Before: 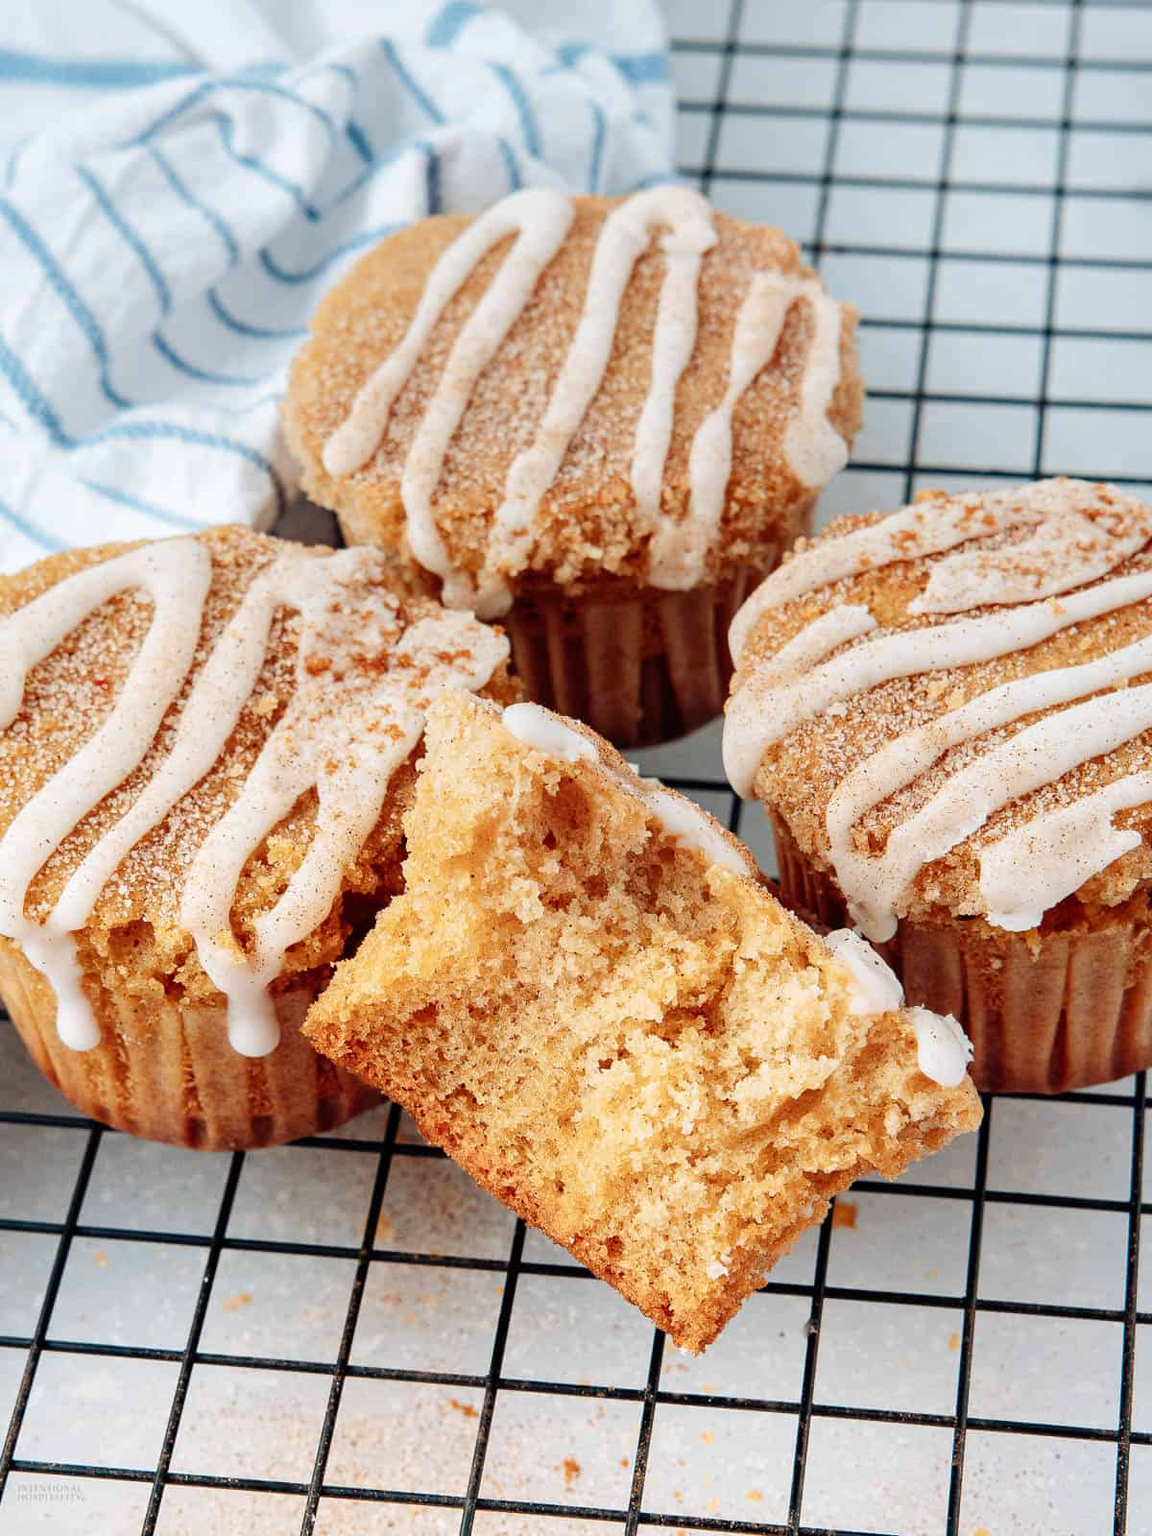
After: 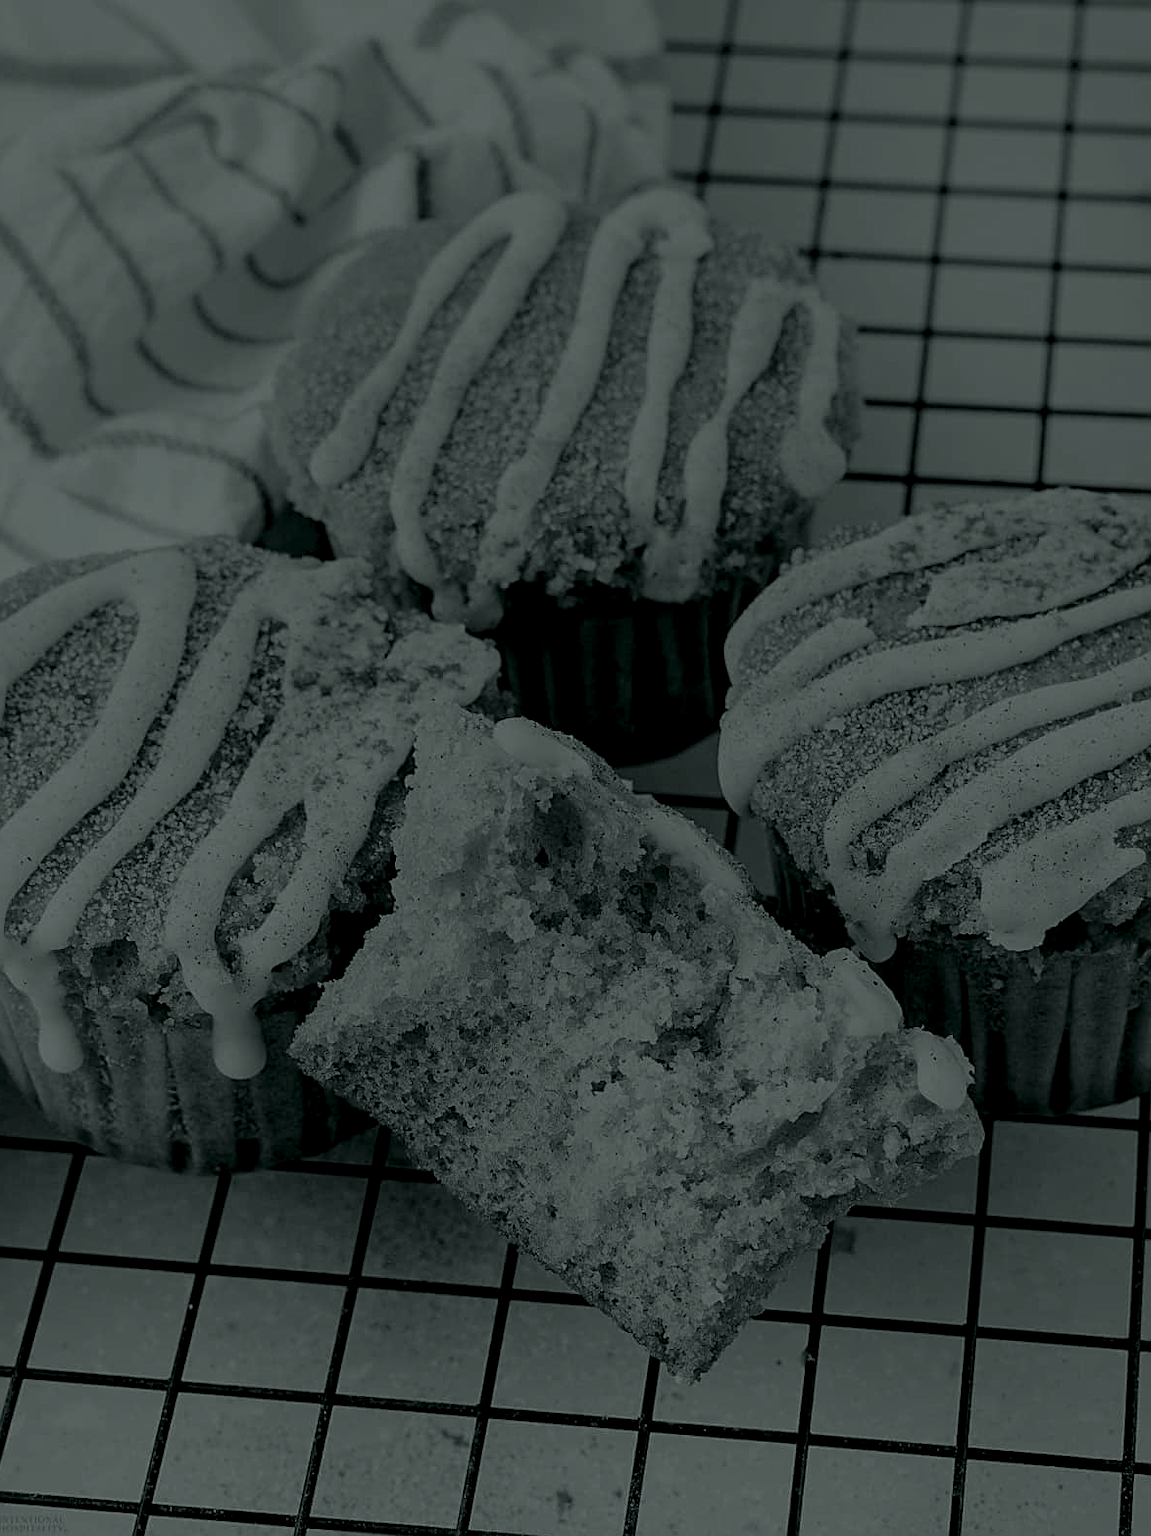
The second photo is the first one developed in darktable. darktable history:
sharpen: on, module defaults
colorize: hue 90°, saturation 19%, lightness 1.59%, version 1
crop: left 1.743%, right 0.268%, bottom 2.011%
tone equalizer: -8 EV -0.417 EV, -7 EV -0.389 EV, -6 EV -0.333 EV, -5 EV -0.222 EV, -3 EV 0.222 EV, -2 EV 0.333 EV, -1 EV 0.389 EV, +0 EV 0.417 EV, edges refinement/feathering 500, mask exposure compensation -1.57 EV, preserve details no
color calibration: illuminant as shot in camera, x 0.378, y 0.381, temperature 4093.13 K, saturation algorithm version 1 (2020)
